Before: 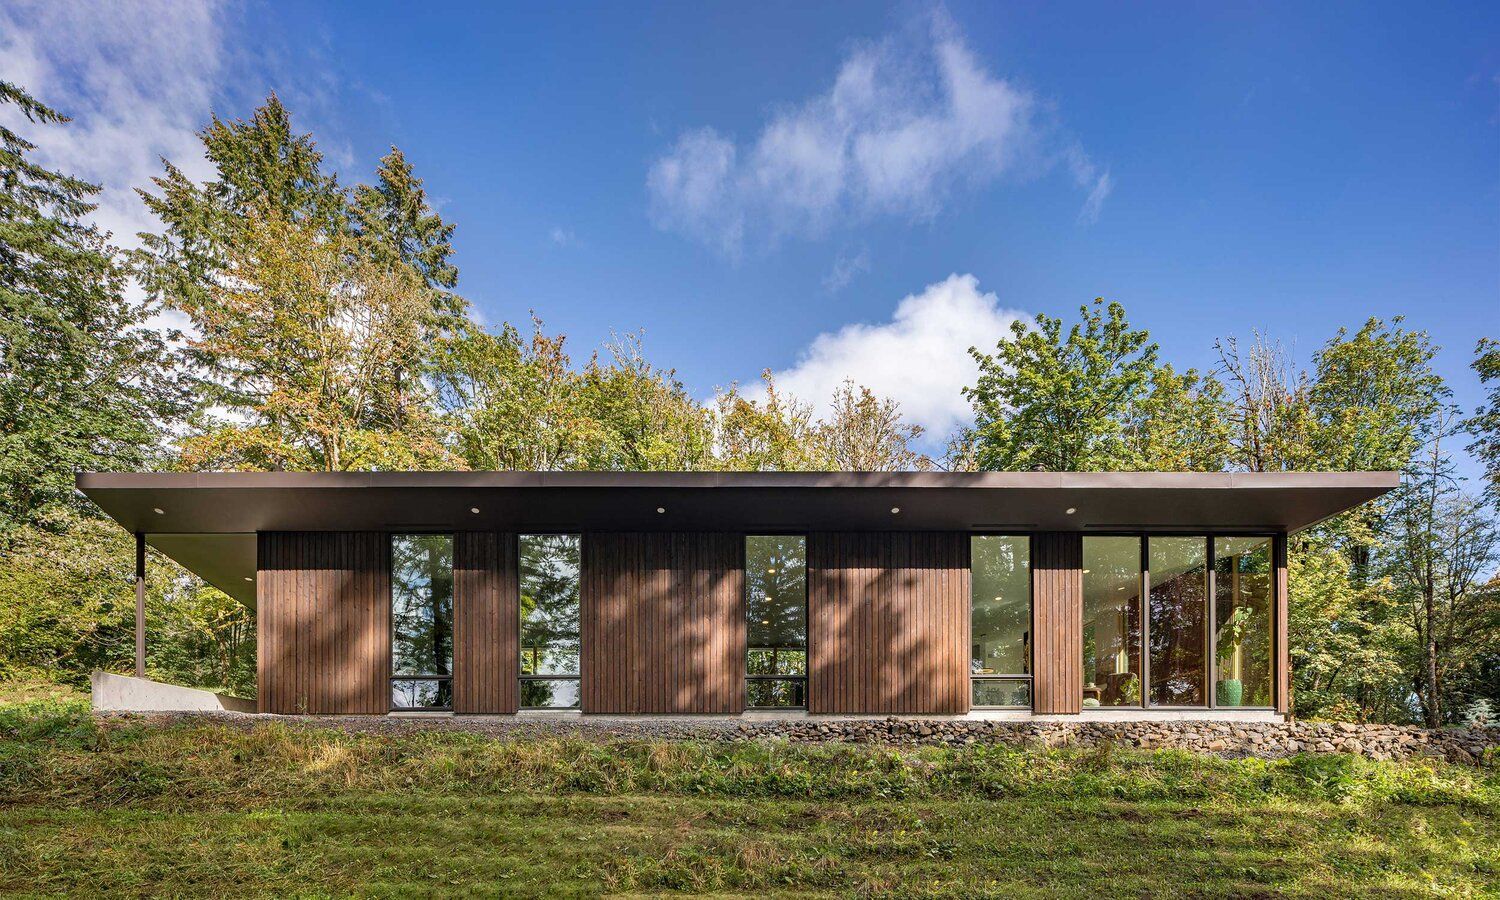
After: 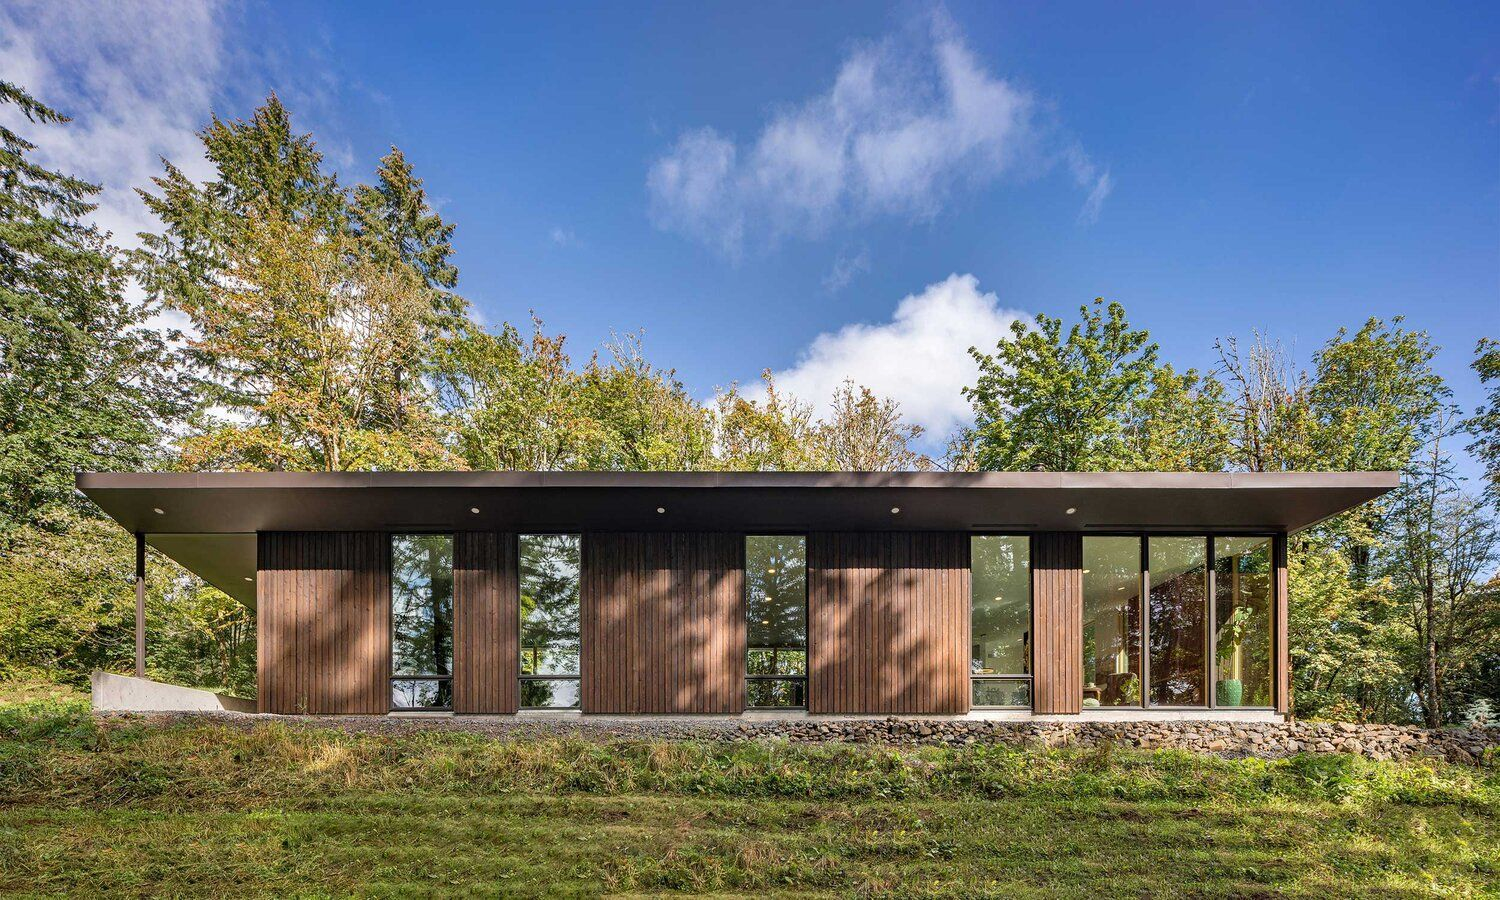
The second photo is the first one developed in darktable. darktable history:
shadows and highlights: shadows 53.25, soften with gaussian
